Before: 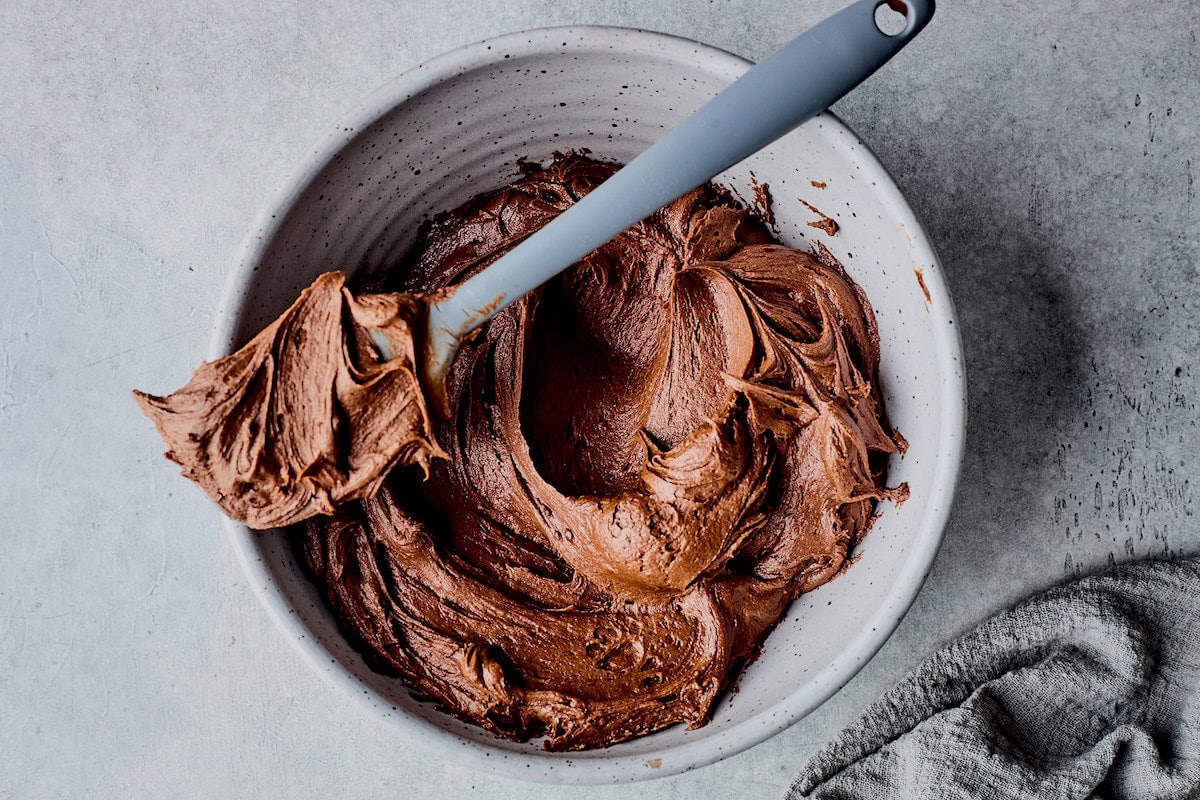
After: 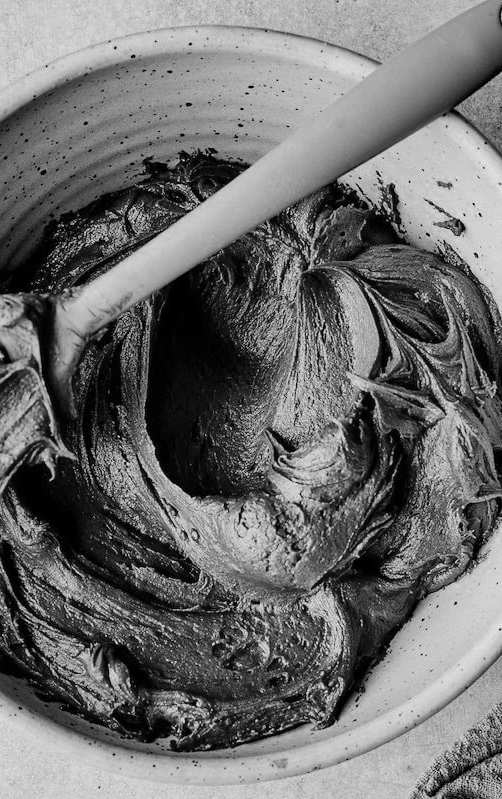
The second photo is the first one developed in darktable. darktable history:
crop: left 31.181%, right 26.931%
color zones: curves: ch0 [(0, 0.613) (0.01, 0.613) (0.245, 0.448) (0.498, 0.529) (0.642, 0.665) (0.879, 0.777) (0.99, 0.613)]; ch1 [(0, 0) (0.143, 0) (0.286, 0) (0.429, 0) (0.571, 0) (0.714, 0) (0.857, 0)]
